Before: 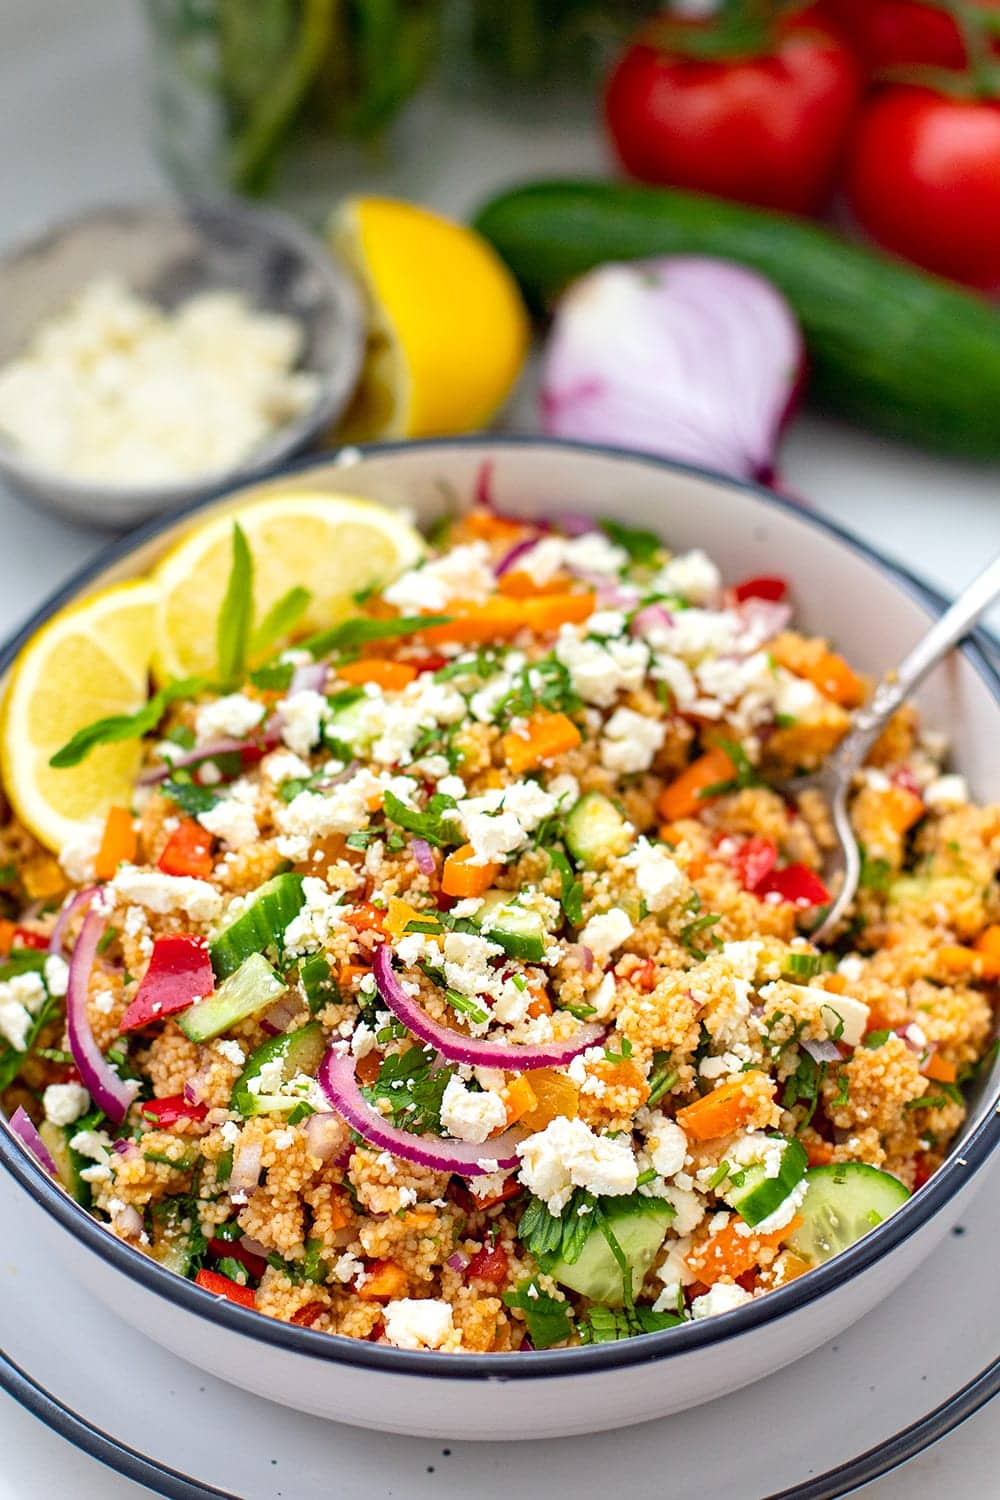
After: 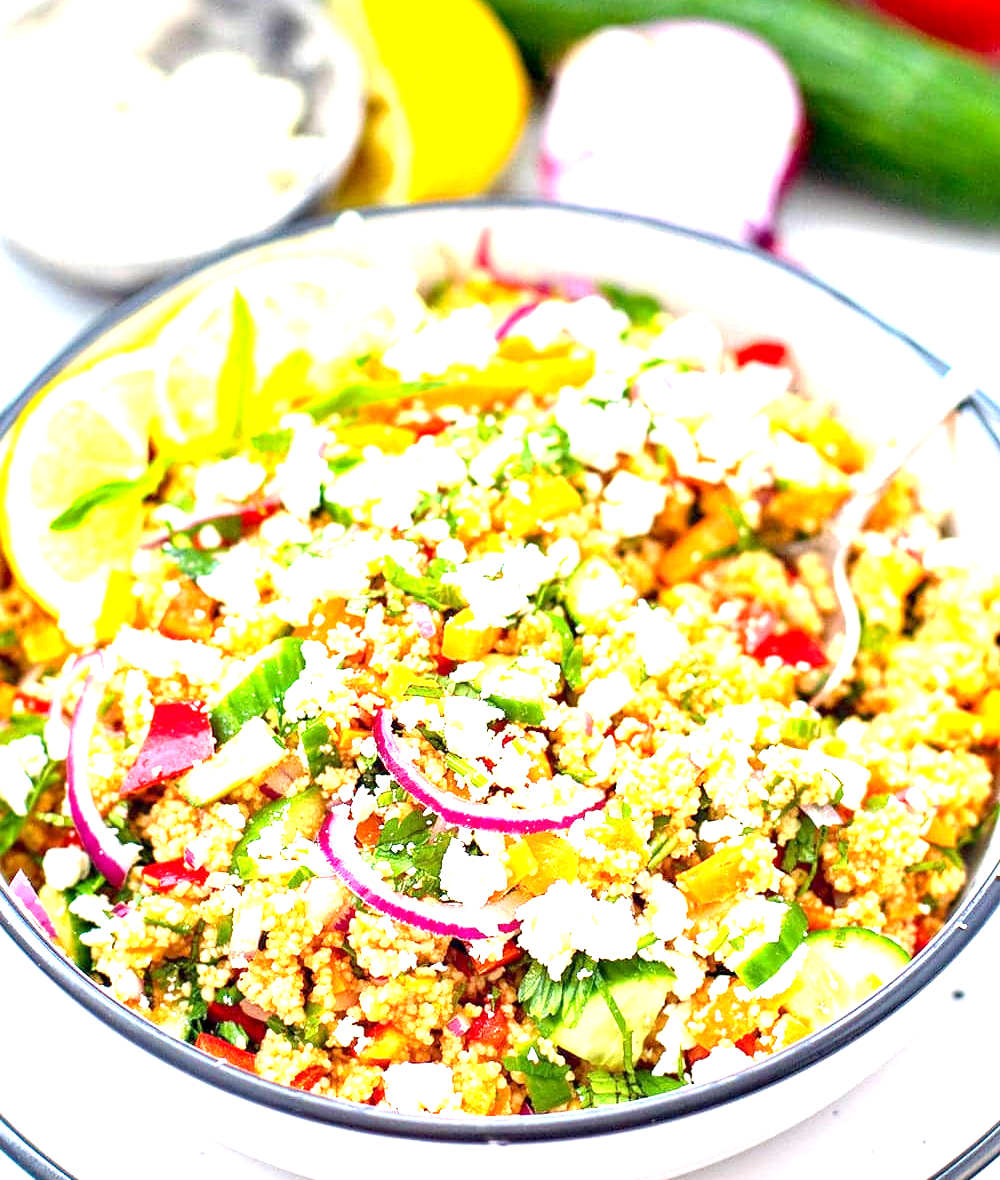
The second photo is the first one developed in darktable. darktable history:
exposure: black level correction 0.001, exposure 1.84 EV, compensate highlight preservation false
crop and rotate: top 15.774%, bottom 5.506%
